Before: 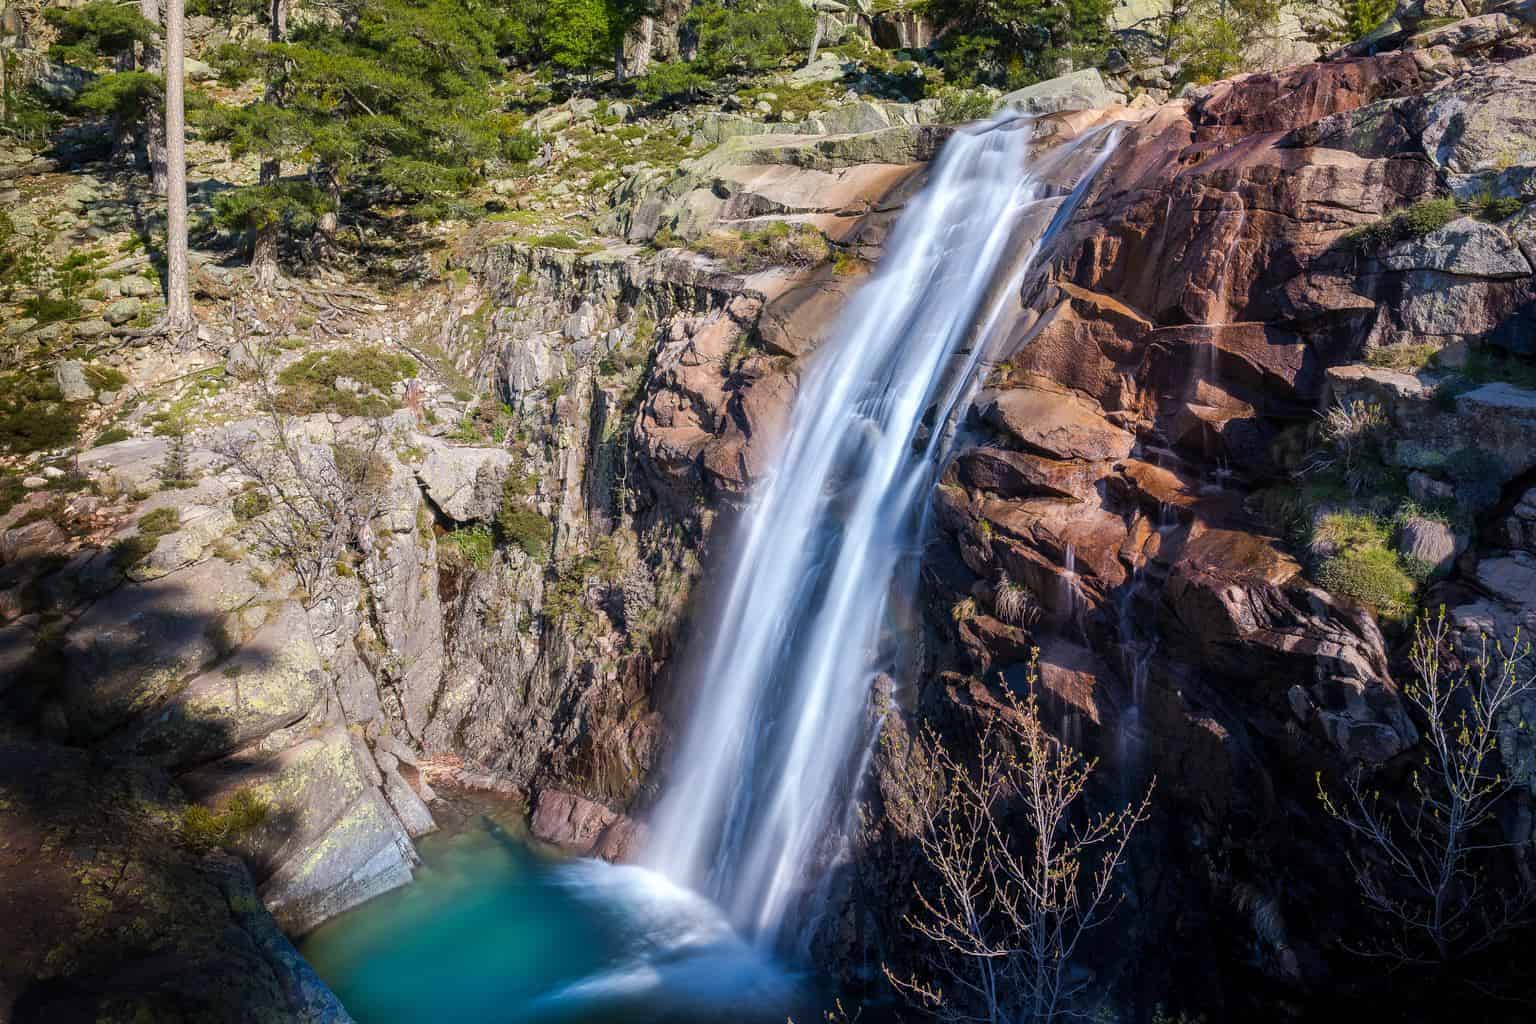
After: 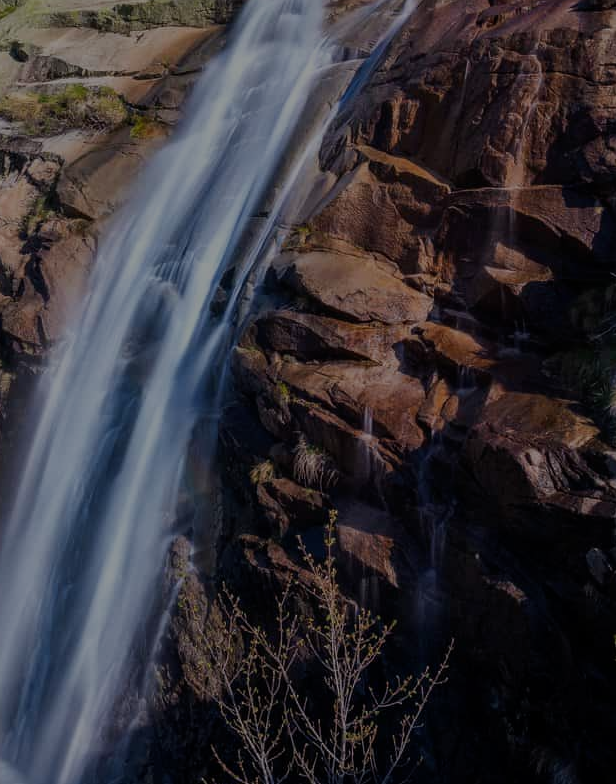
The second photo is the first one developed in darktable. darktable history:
base curve: curves: ch0 [(0, 0) (0.158, 0.273) (0.879, 0.895) (1, 1)], preserve colors none
exposure: exposure -2.446 EV, compensate highlight preservation false
crop: left 45.721%, top 13.393%, right 14.118%, bottom 10.01%
